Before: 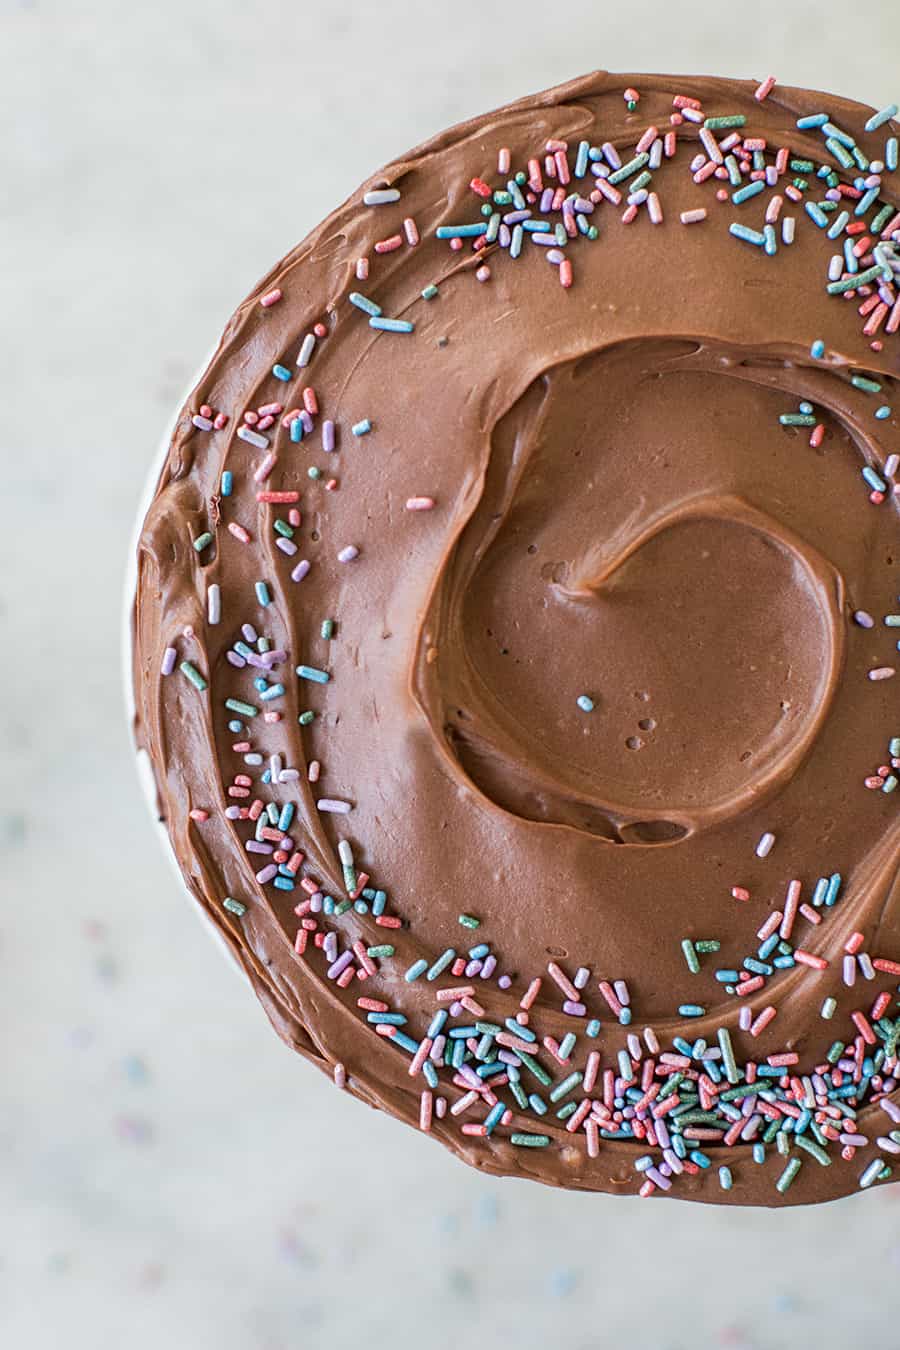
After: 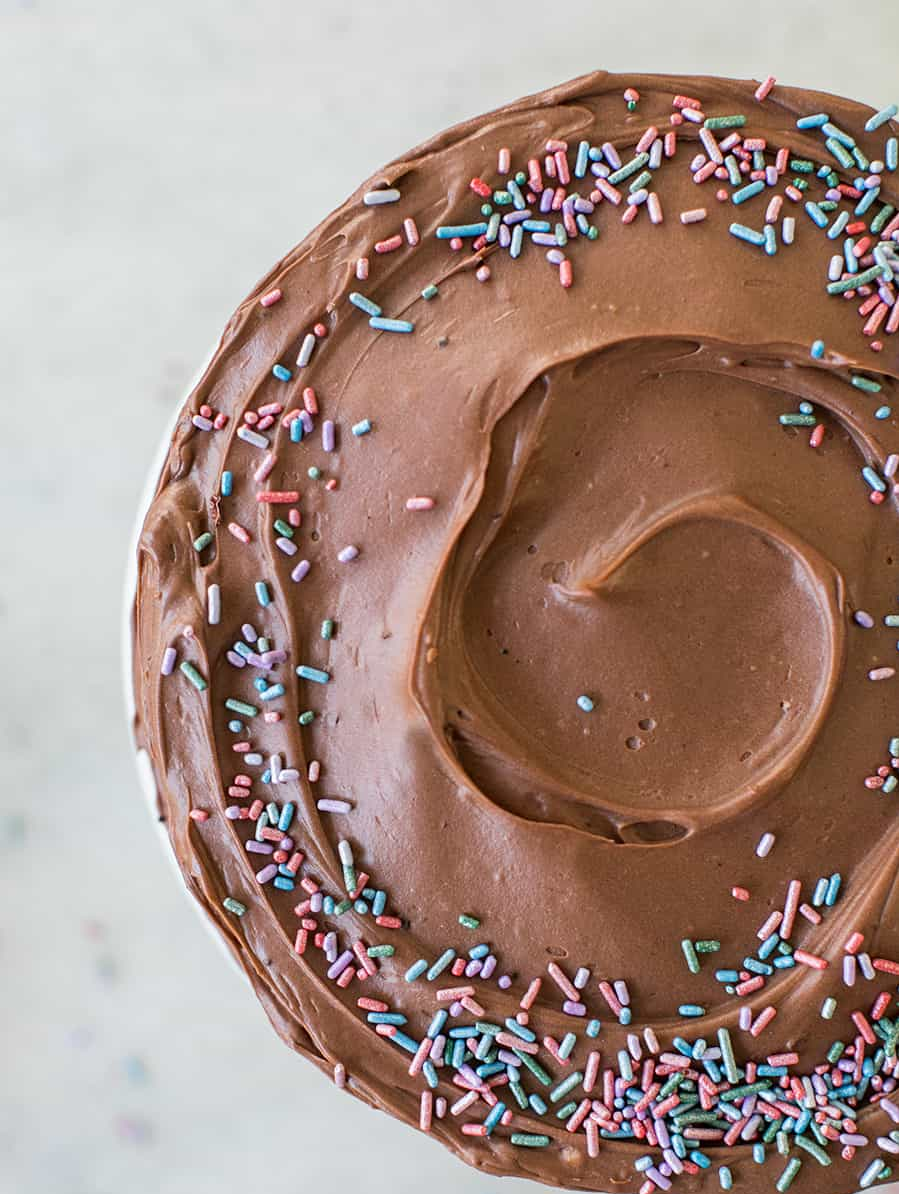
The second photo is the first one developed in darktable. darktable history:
crop and rotate: top 0%, bottom 11.536%
